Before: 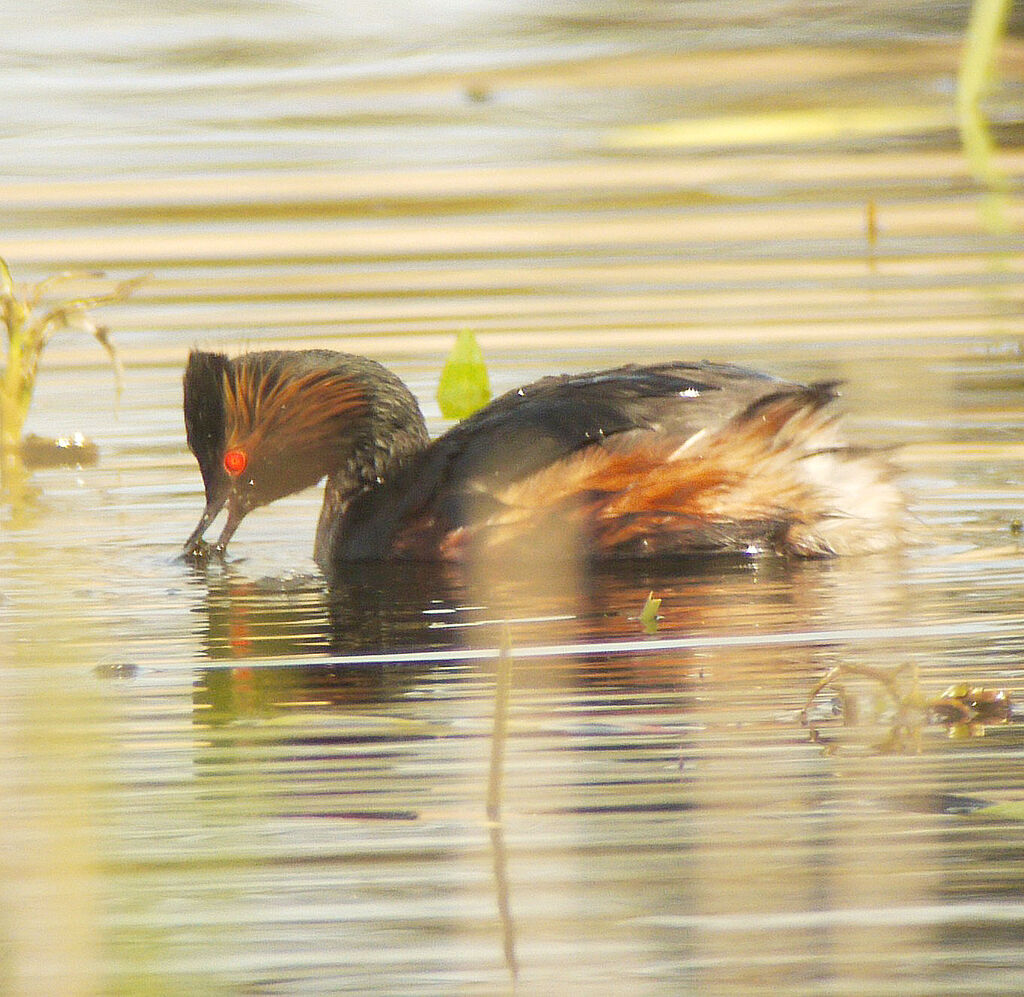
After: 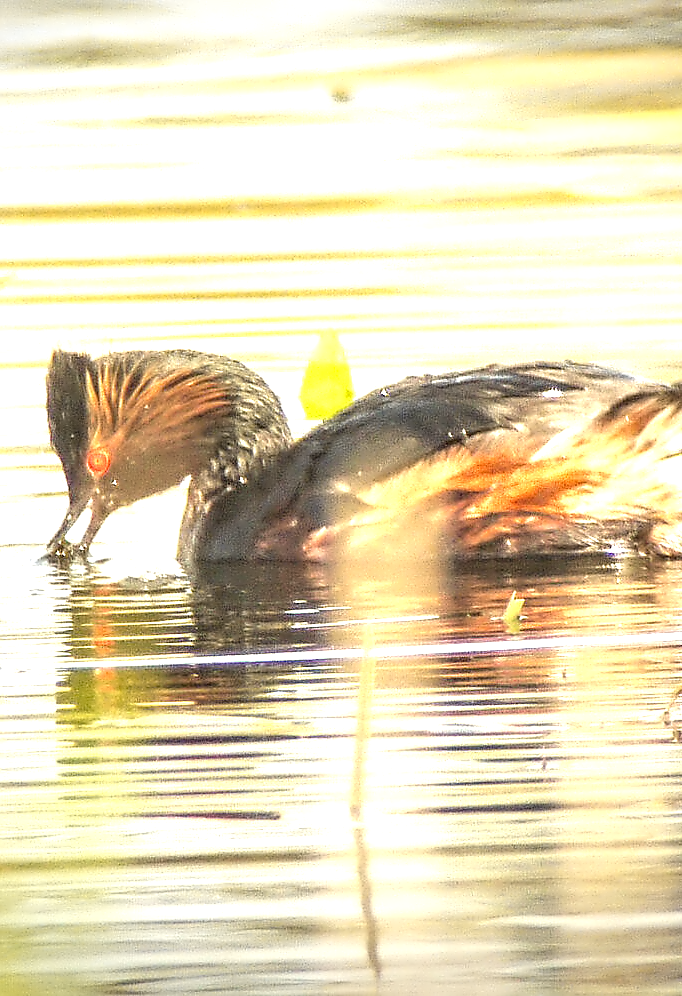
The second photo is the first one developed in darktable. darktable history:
contrast equalizer: y [[0.5, 0.542, 0.583, 0.625, 0.667, 0.708], [0.5 ×6], [0.5 ×6], [0, 0.033, 0.067, 0.1, 0.133, 0.167], [0, 0.05, 0.1, 0.15, 0.2, 0.25]]
crop and rotate: left 13.444%, right 19.936%
vignetting: fall-off start 99.22%, saturation 0.037, center (-0.031, -0.04), width/height ratio 1.322
local contrast: on, module defaults
exposure: exposure 1.163 EV, compensate highlight preservation false
